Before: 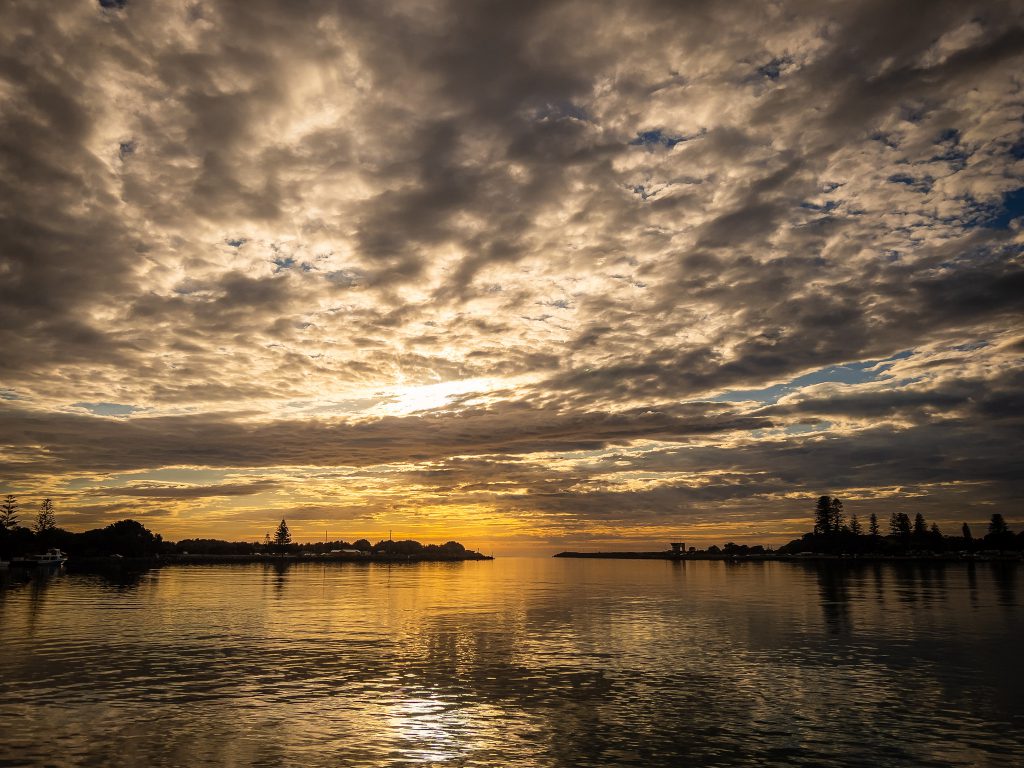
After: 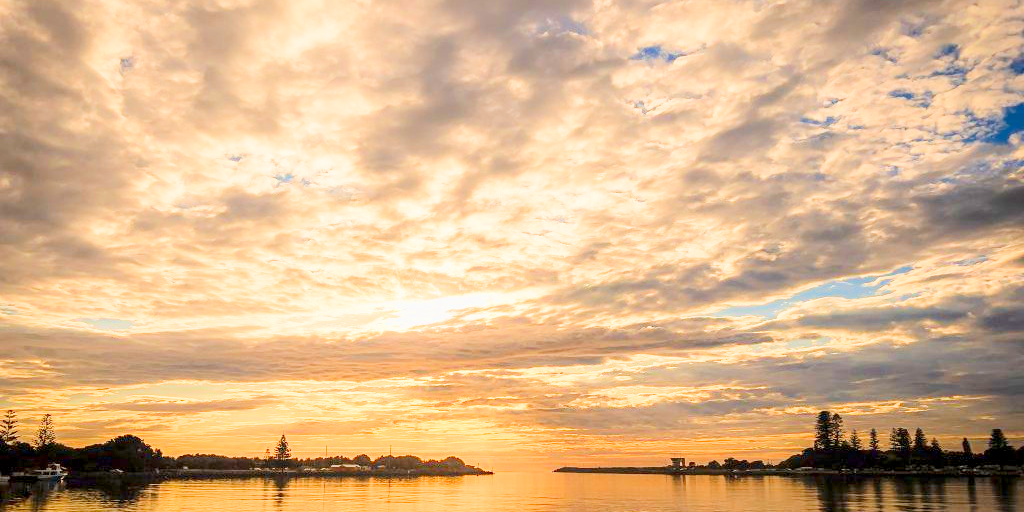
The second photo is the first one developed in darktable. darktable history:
contrast brightness saturation: contrast 0.18, saturation 0.3
filmic rgb: middle gray luminance 2.5%, black relative exposure -10 EV, white relative exposure 7 EV, threshold 6 EV, dynamic range scaling 10%, target black luminance 0%, hardness 3.19, latitude 44.39%, contrast 0.682, highlights saturation mix 5%, shadows ↔ highlights balance 13.63%, add noise in highlights 0, color science v3 (2019), use custom middle-gray values true, iterations of high-quality reconstruction 0, contrast in highlights soft, enable highlight reconstruction true
crop: top 11.166%, bottom 22.168%
